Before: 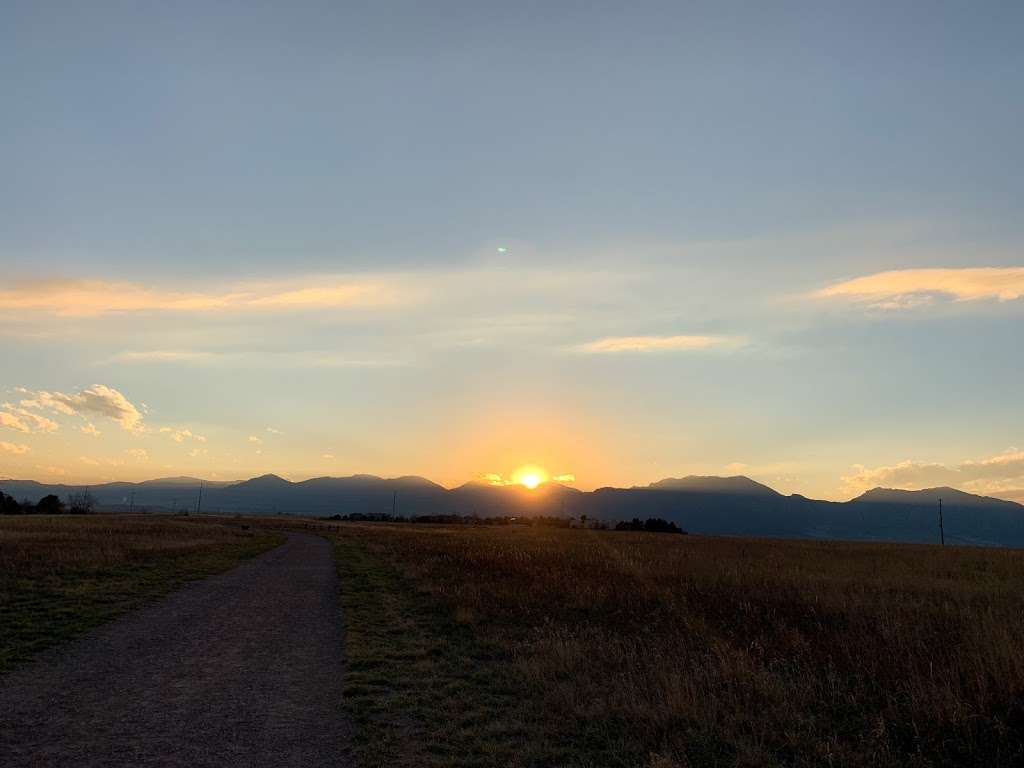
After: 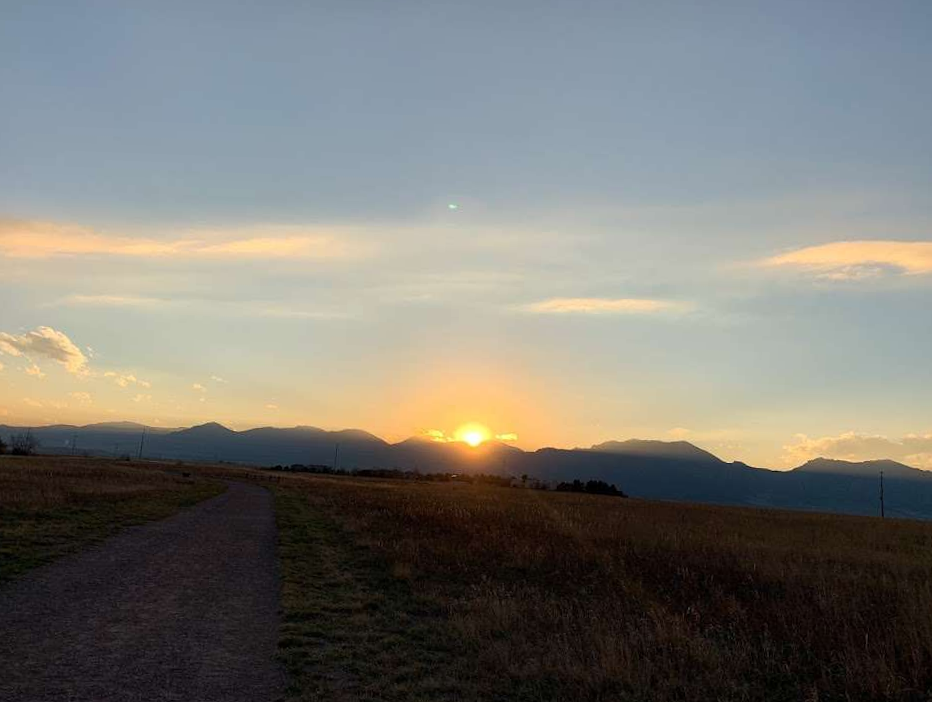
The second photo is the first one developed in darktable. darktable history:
crop and rotate: angle -2.08°, left 3.163%, top 3.573%, right 1.433%, bottom 0.526%
